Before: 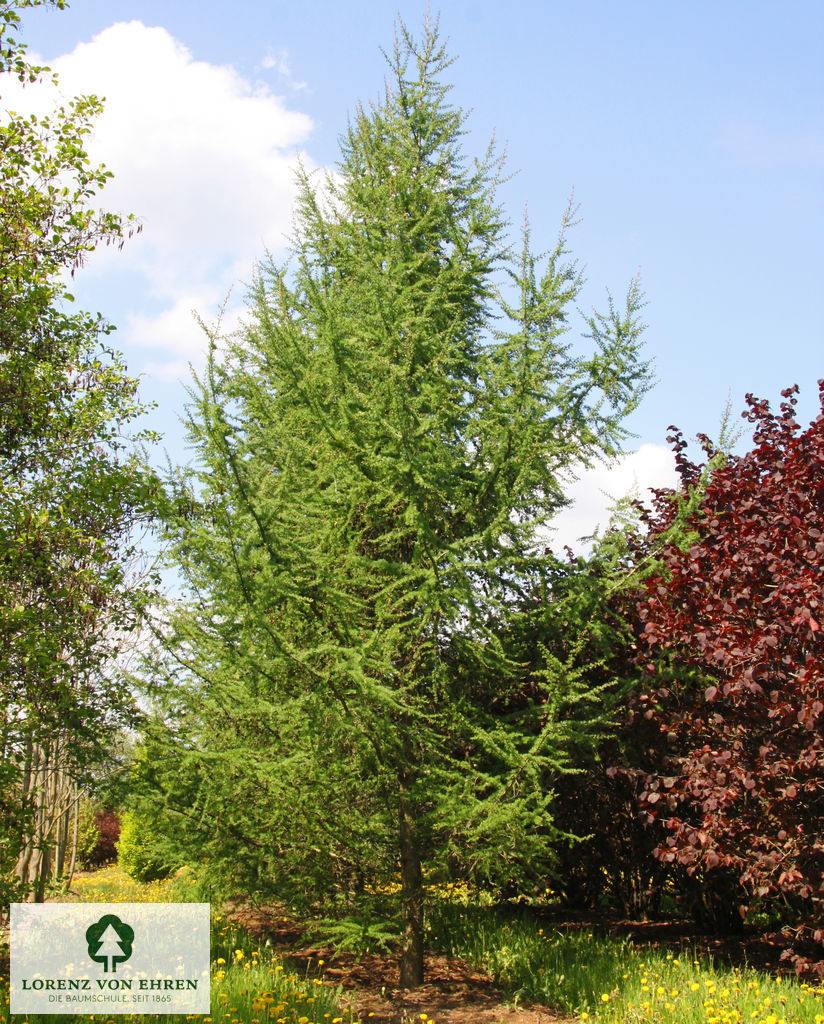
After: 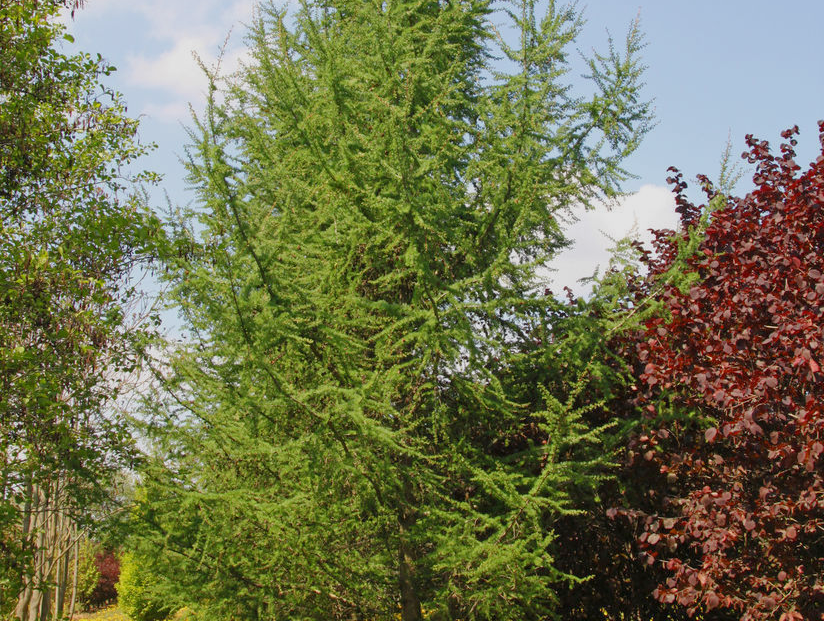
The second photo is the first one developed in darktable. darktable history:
crop and rotate: top 25.357%, bottom 13.942%
tone equalizer: -8 EV 0.25 EV, -7 EV 0.417 EV, -6 EV 0.417 EV, -5 EV 0.25 EV, -3 EV -0.25 EV, -2 EV -0.417 EV, -1 EV -0.417 EV, +0 EV -0.25 EV, edges refinement/feathering 500, mask exposure compensation -1.57 EV, preserve details guided filter
